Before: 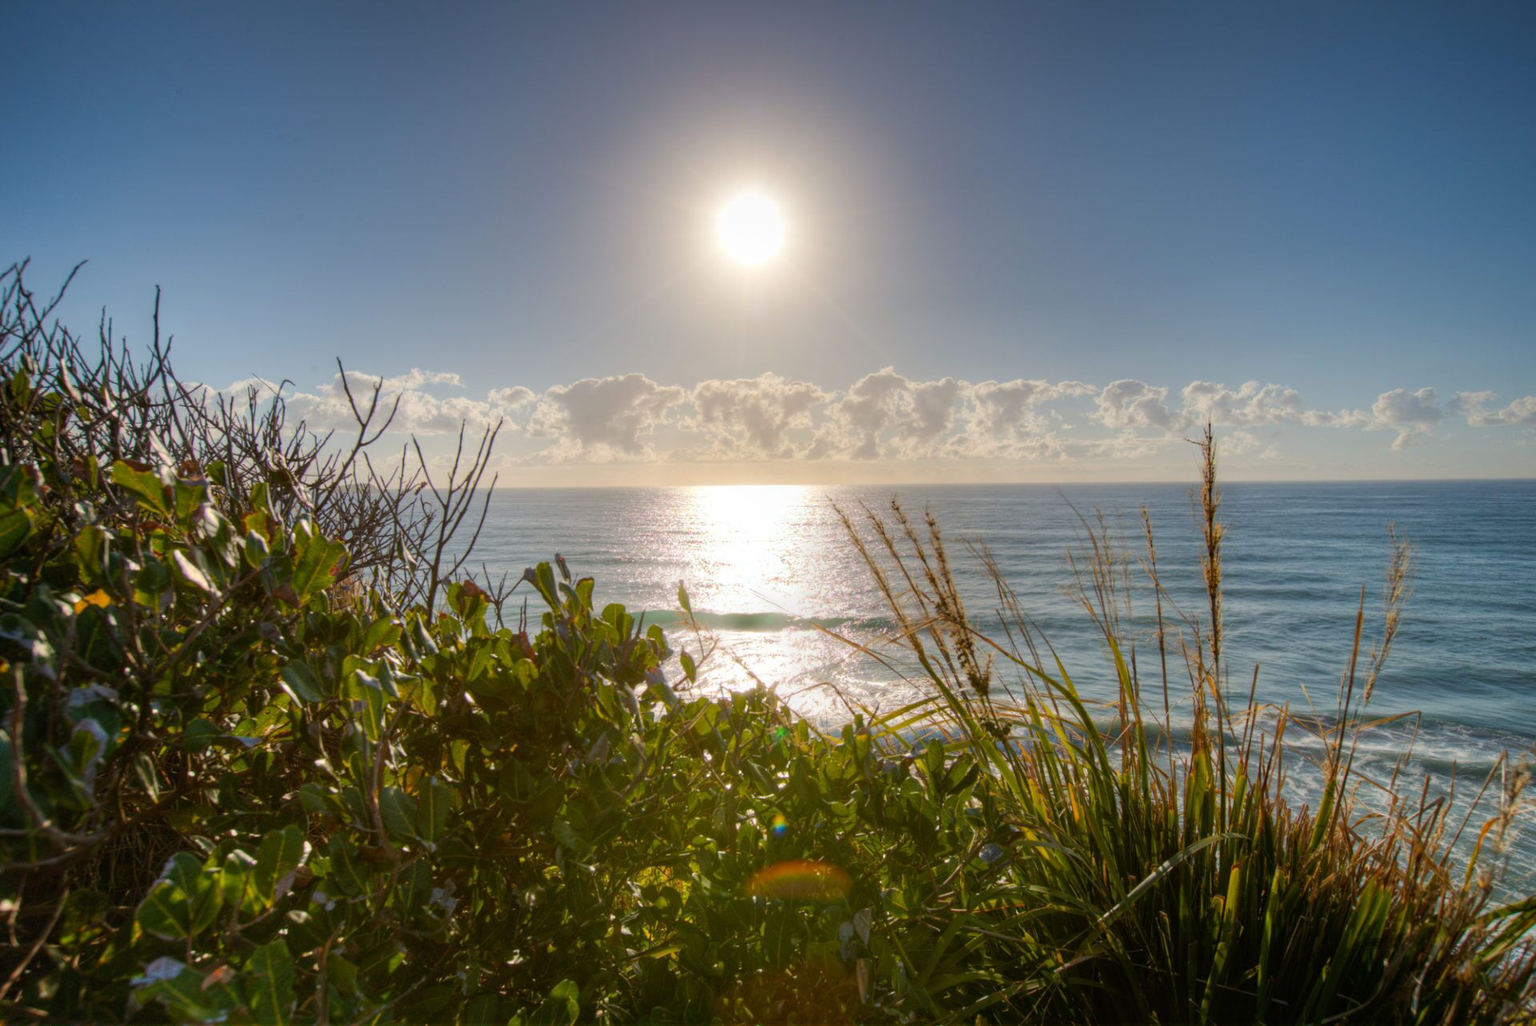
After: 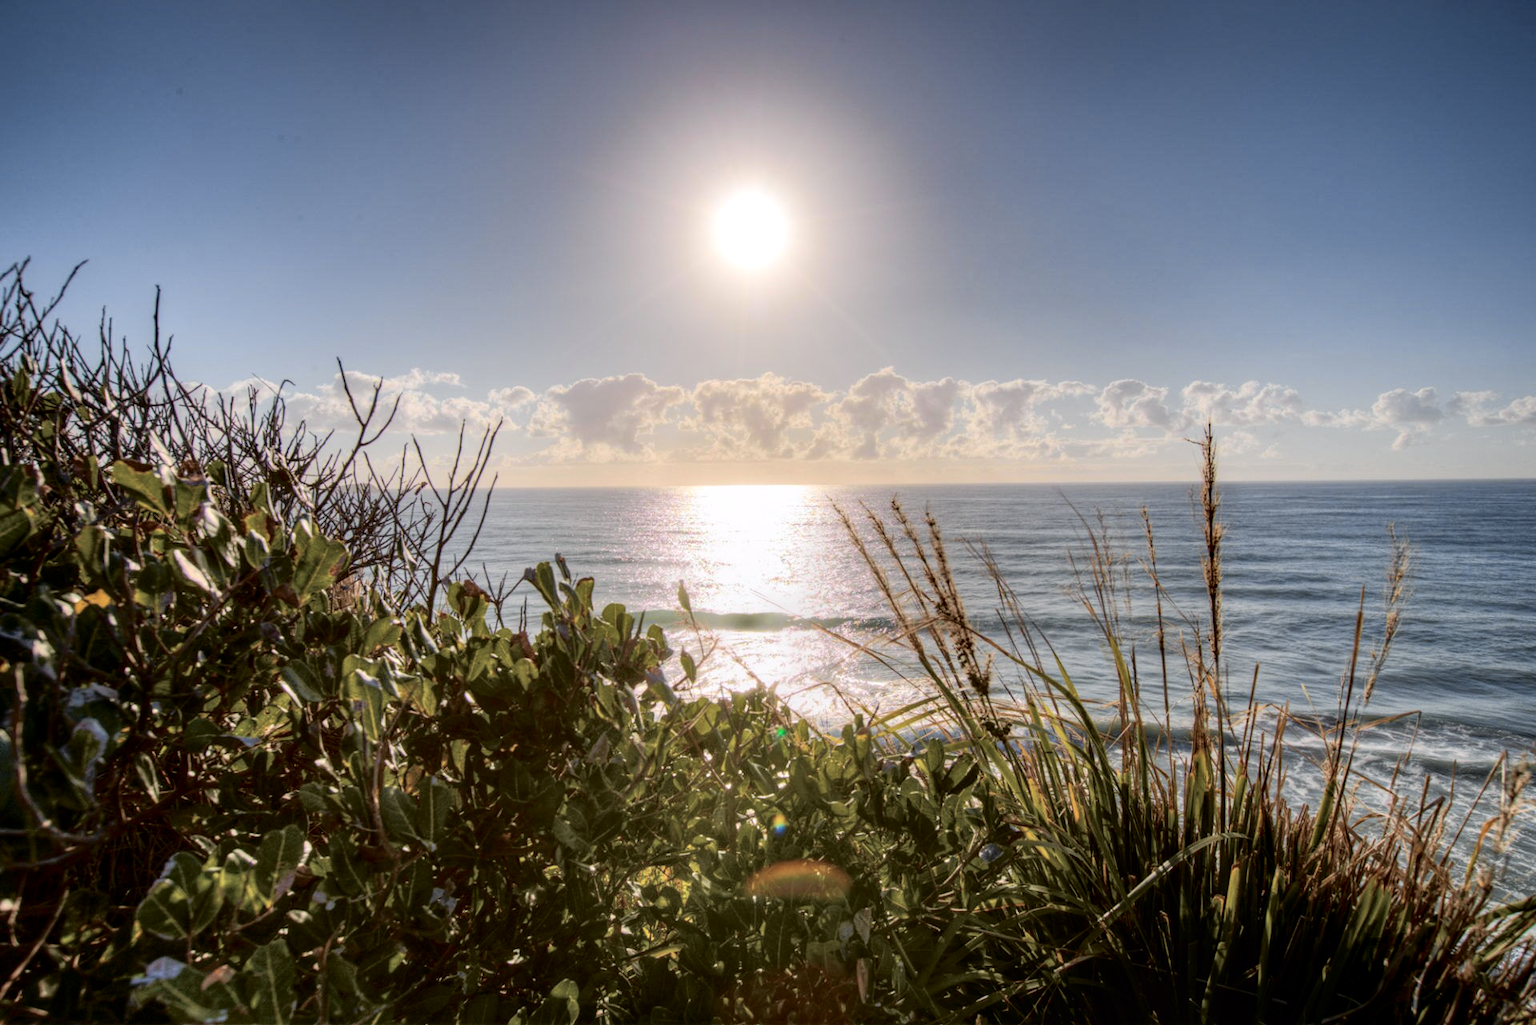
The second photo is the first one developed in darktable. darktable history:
tone curve: curves: ch0 [(0, 0) (0.105, 0.044) (0.195, 0.128) (0.283, 0.283) (0.384, 0.404) (0.485, 0.531) (0.635, 0.7) (0.832, 0.858) (1, 0.977)]; ch1 [(0, 0) (0.161, 0.092) (0.35, 0.33) (0.379, 0.401) (0.448, 0.478) (0.498, 0.503) (0.531, 0.537) (0.586, 0.563) (0.687, 0.648) (1, 1)]; ch2 [(0, 0) (0.359, 0.372) (0.437, 0.437) (0.483, 0.484) (0.53, 0.515) (0.556, 0.553) (0.635, 0.589) (1, 1)], color space Lab, independent channels, preserve colors none
local contrast: on, module defaults
